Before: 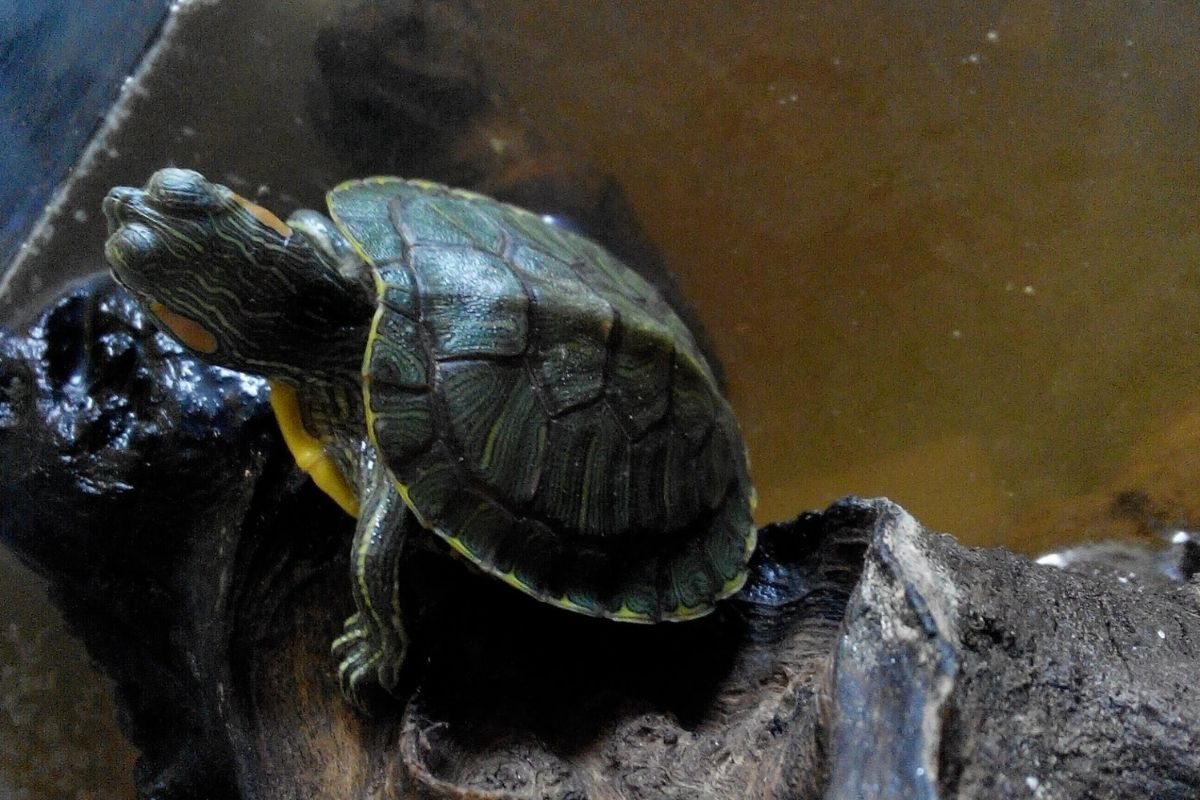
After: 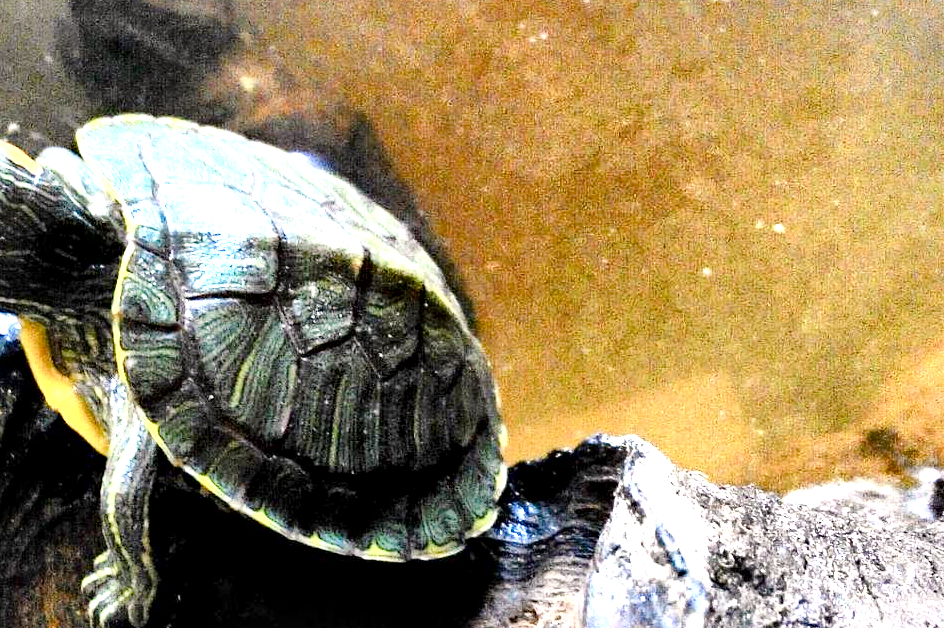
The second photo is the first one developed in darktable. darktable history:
color balance rgb: highlights gain › chroma 0.99%, highlights gain › hue 27°, linear chroma grading › global chroma 5.51%, perceptual saturation grading › global saturation 20%, perceptual saturation grading › highlights -49.683%, perceptual saturation grading › shadows 25.854%, global vibrance -17.19%, contrast -5.885%
tone equalizer: -8 EV -0.763 EV, -7 EV -0.715 EV, -6 EV -0.605 EV, -5 EV -0.393 EV, -3 EV 0.377 EV, -2 EV 0.6 EV, -1 EV 0.68 EV, +0 EV 0.754 EV
contrast brightness saturation: contrast 0.196, brightness 0.162, saturation 0.22
local contrast: mode bilateral grid, contrast 45, coarseness 70, detail 214%, midtone range 0.2
crop and rotate: left 20.836%, top 7.794%, right 0.432%, bottom 13.583%
haze removal: compatibility mode true, adaptive false
exposure: black level correction 0, exposure 1.692 EV, compensate highlight preservation false
